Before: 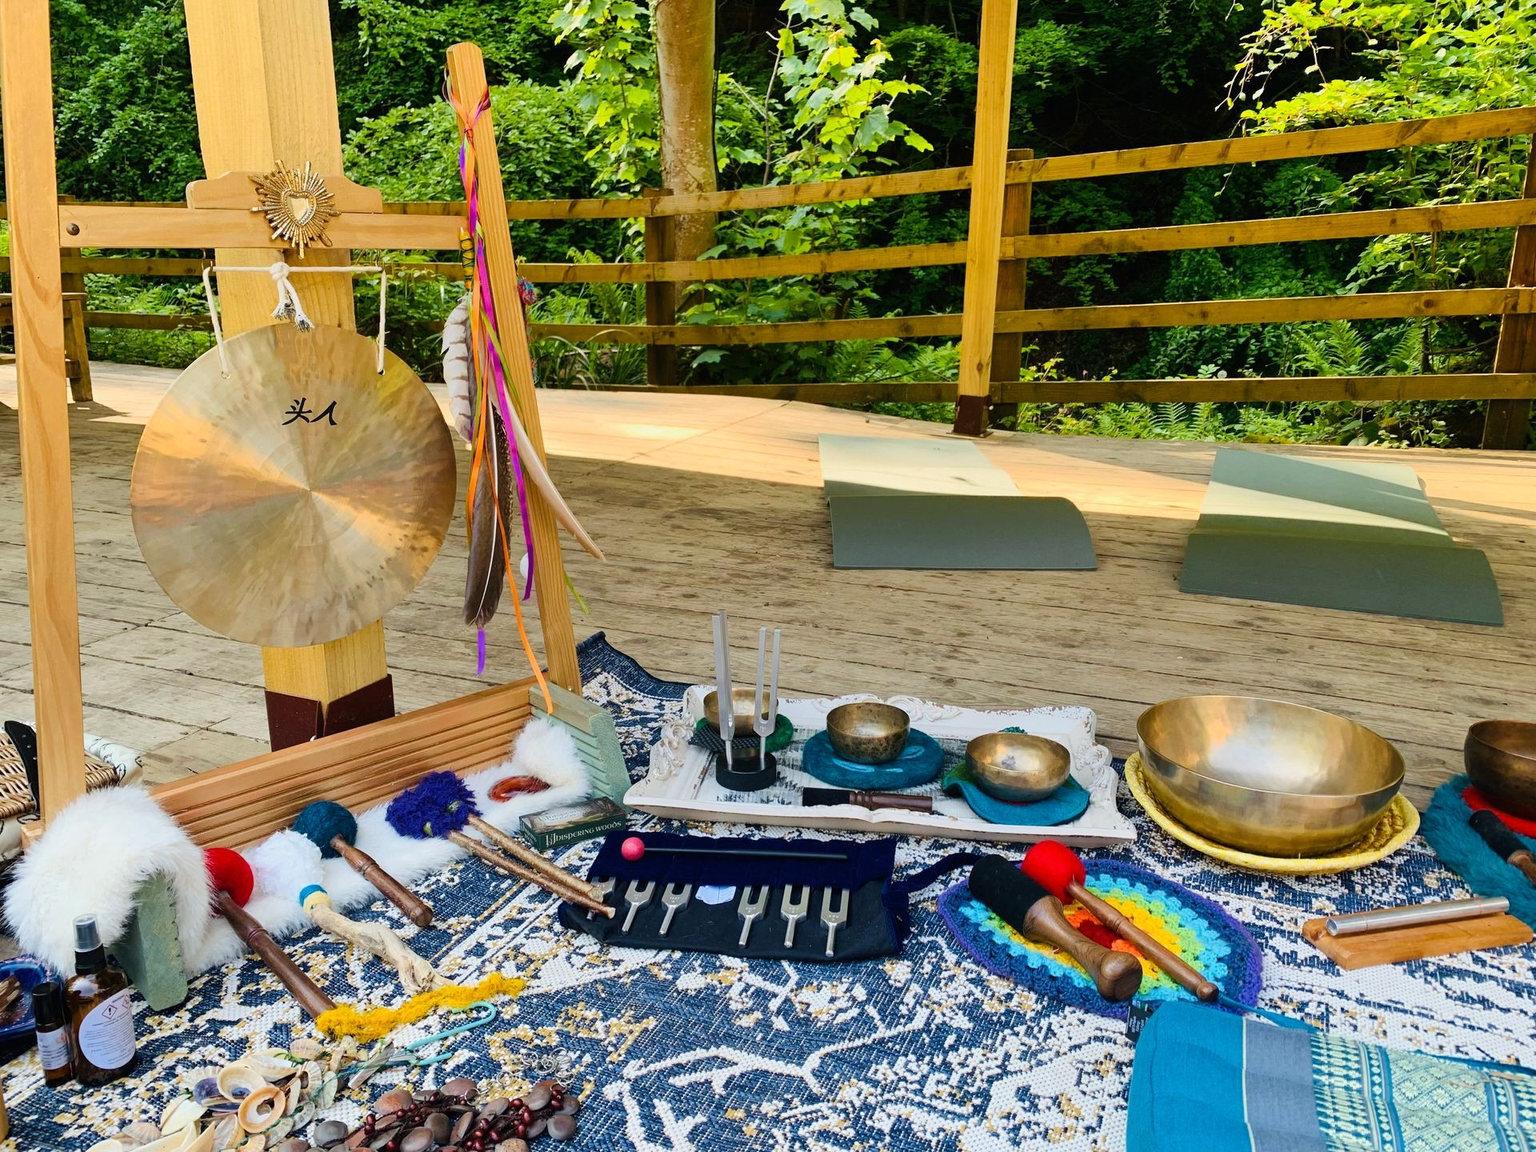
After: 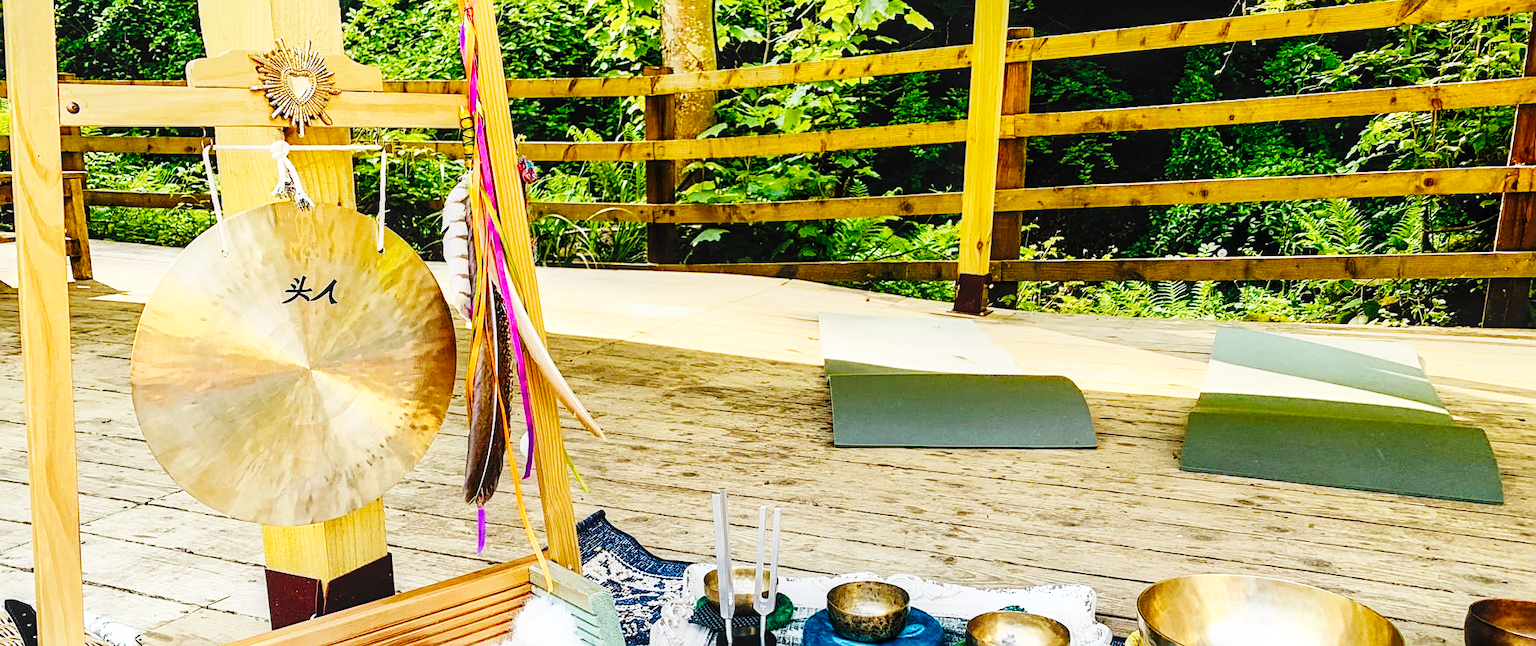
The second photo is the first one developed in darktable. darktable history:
levels: mode automatic, black 0.023%, white 99.97%, levels [0.062, 0.494, 0.925]
local contrast: on, module defaults
base curve: curves: ch0 [(0, 0) (0, 0) (0.002, 0.001) (0.008, 0.003) (0.019, 0.011) (0.037, 0.037) (0.064, 0.11) (0.102, 0.232) (0.152, 0.379) (0.216, 0.524) (0.296, 0.665) (0.394, 0.789) (0.512, 0.881) (0.651, 0.945) (0.813, 0.986) (1, 1)], preserve colors none
crop and rotate: top 10.605%, bottom 33.274%
sharpen: on, module defaults
